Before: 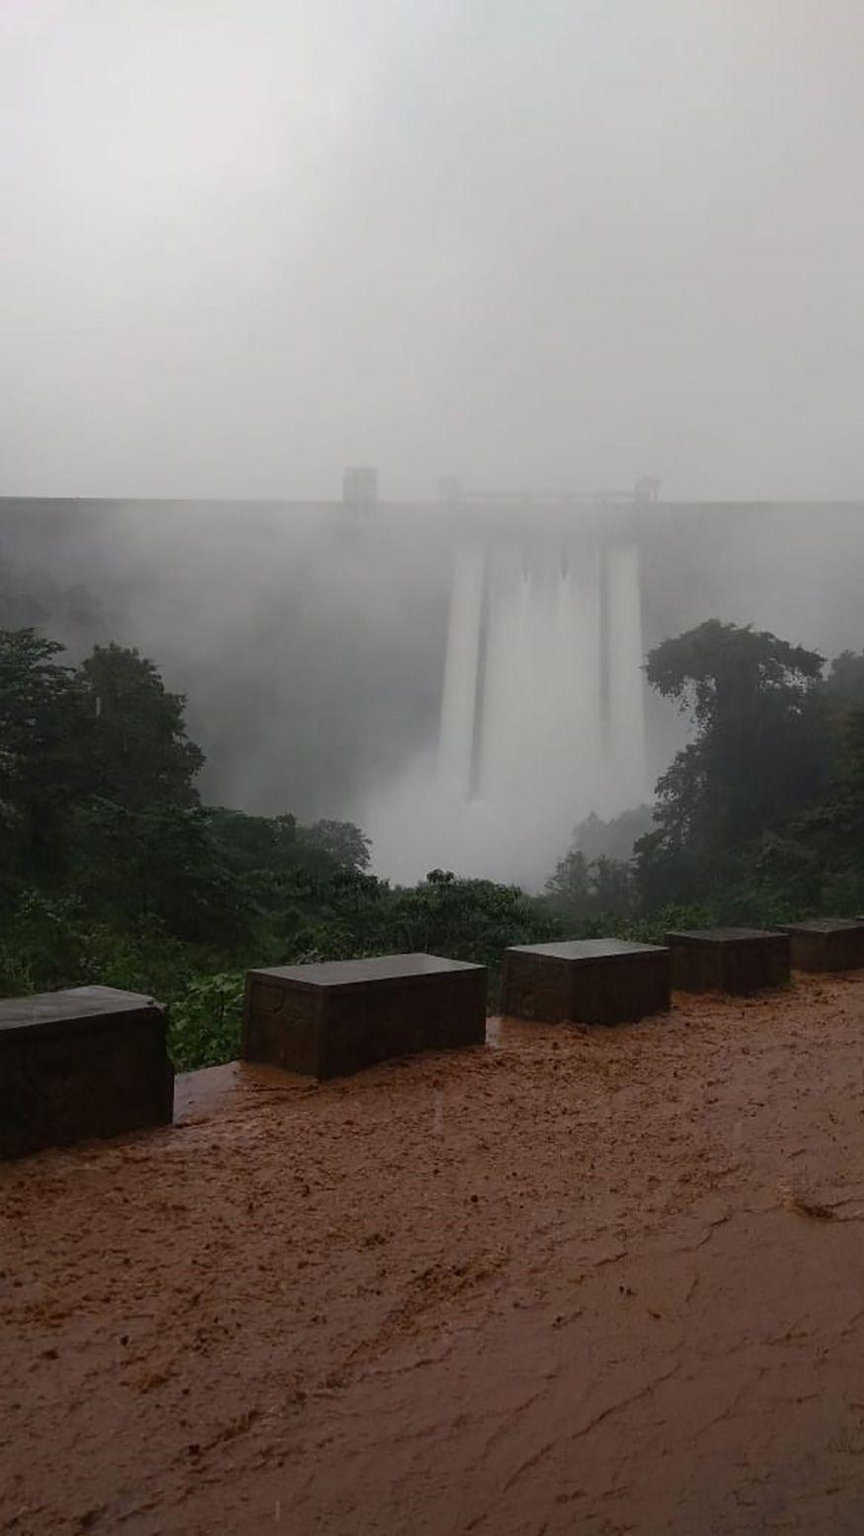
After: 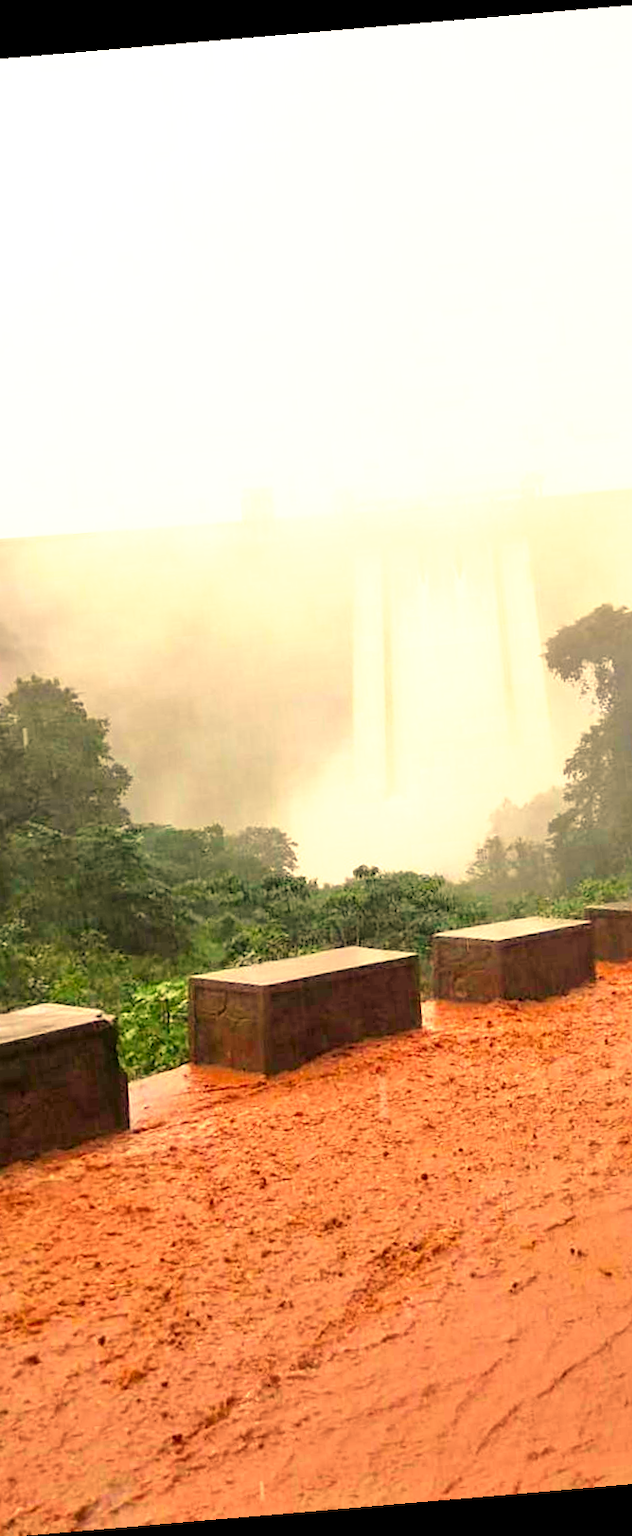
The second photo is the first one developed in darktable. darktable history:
exposure: black level correction 0, exposure 1.5 EV, compensate highlight preservation false
tone curve: curves: ch0 [(0, 0) (0.003, 0) (0.011, 0.001) (0.025, 0.003) (0.044, 0.004) (0.069, 0.007) (0.1, 0.01) (0.136, 0.033) (0.177, 0.082) (0.224, 0.141) (0.277, 0.208) (0.335, 0.282) (0.399, 0.363) (0.468, 0.451) (0.543, 0.545) (0.623, 0.647) (0.709, 0.756) (0.801, 0.87) (0.898, 0.972) (1, 1)], preserve colors none
white balance: red 1.138, green 0.996, blue 0.812
contrast brightness saturation: contrast 0.07, brightness 0.08, saturation 0.18
tone equalizer: -7 EV 0.15 EV, -6 EV 0.6 EV, -5 EV 1.15 EV, -4 EV 1.33 EV, -3 EV 1.15 EV, -2 EV 0.6 EV, -1 EV 0.15 EV, mask exposure compensation -0.5 EV
crop and rotate: left 13.342%, right 19.991%
rotate and perspective: rotation -4.86°, automatic cropping off
